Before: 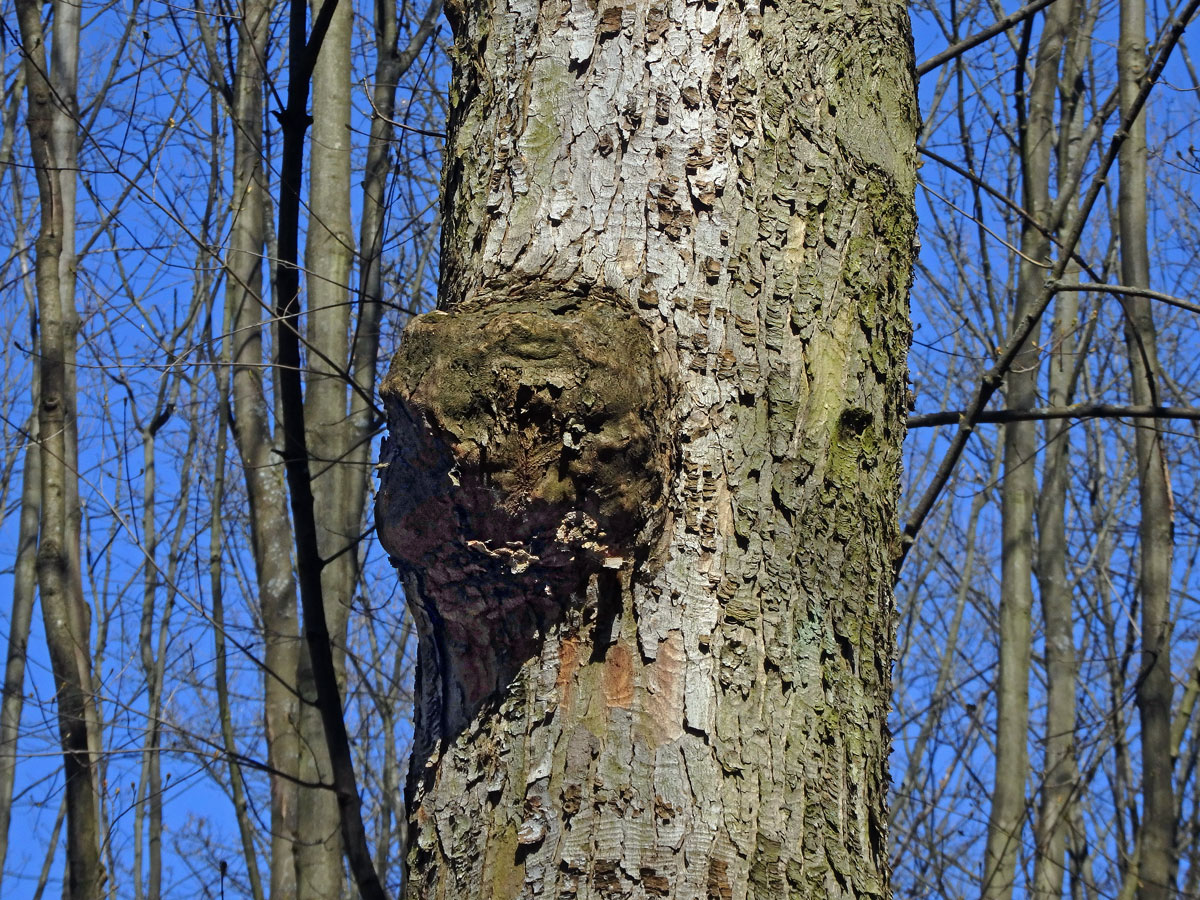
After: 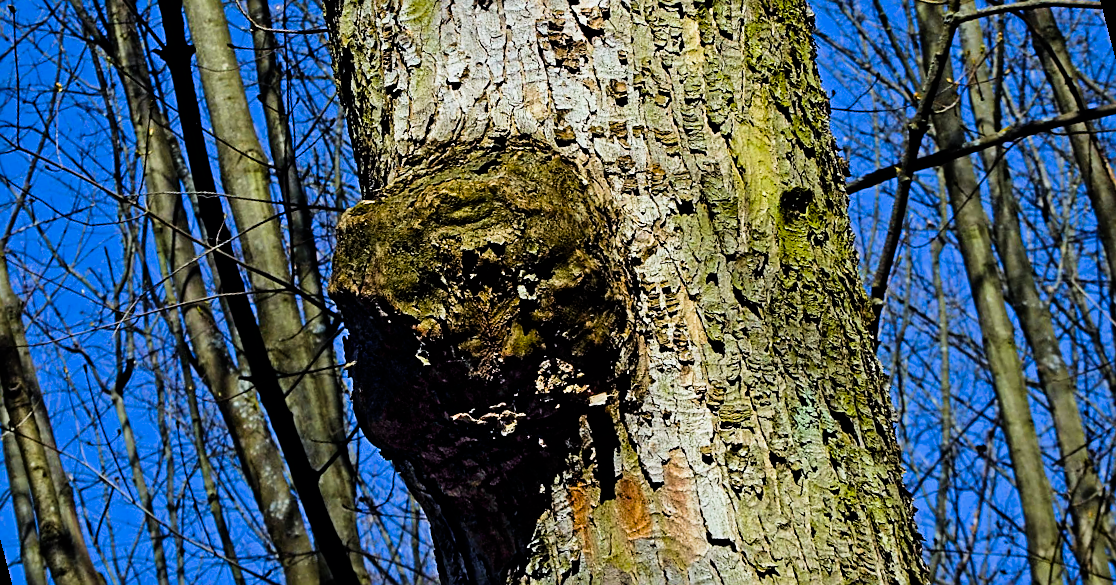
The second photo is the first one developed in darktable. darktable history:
sharpen: on, module defaults
velvia: on, module defaults
color balance rgb: linear chroma grading › global chroma 9%, perceptual saturation grading › global saturation 36%, perceptual saturation grading › shadows 35%, perceptual brilliance grading › global brilliance 15%, perceptual brilliance grading › shadows -35%, global vibrance 15%
white balance: red 0.988, blue 1.017
rotate and perspective: rotation -14.8°, crop left 0.1, crop right 0.903, crop top 0.25, crop bottom 0.748
filmic rgb: black relative exposure -5 EV, hardness 2.88, contrast 1.3, highlights saturation mix -30%
